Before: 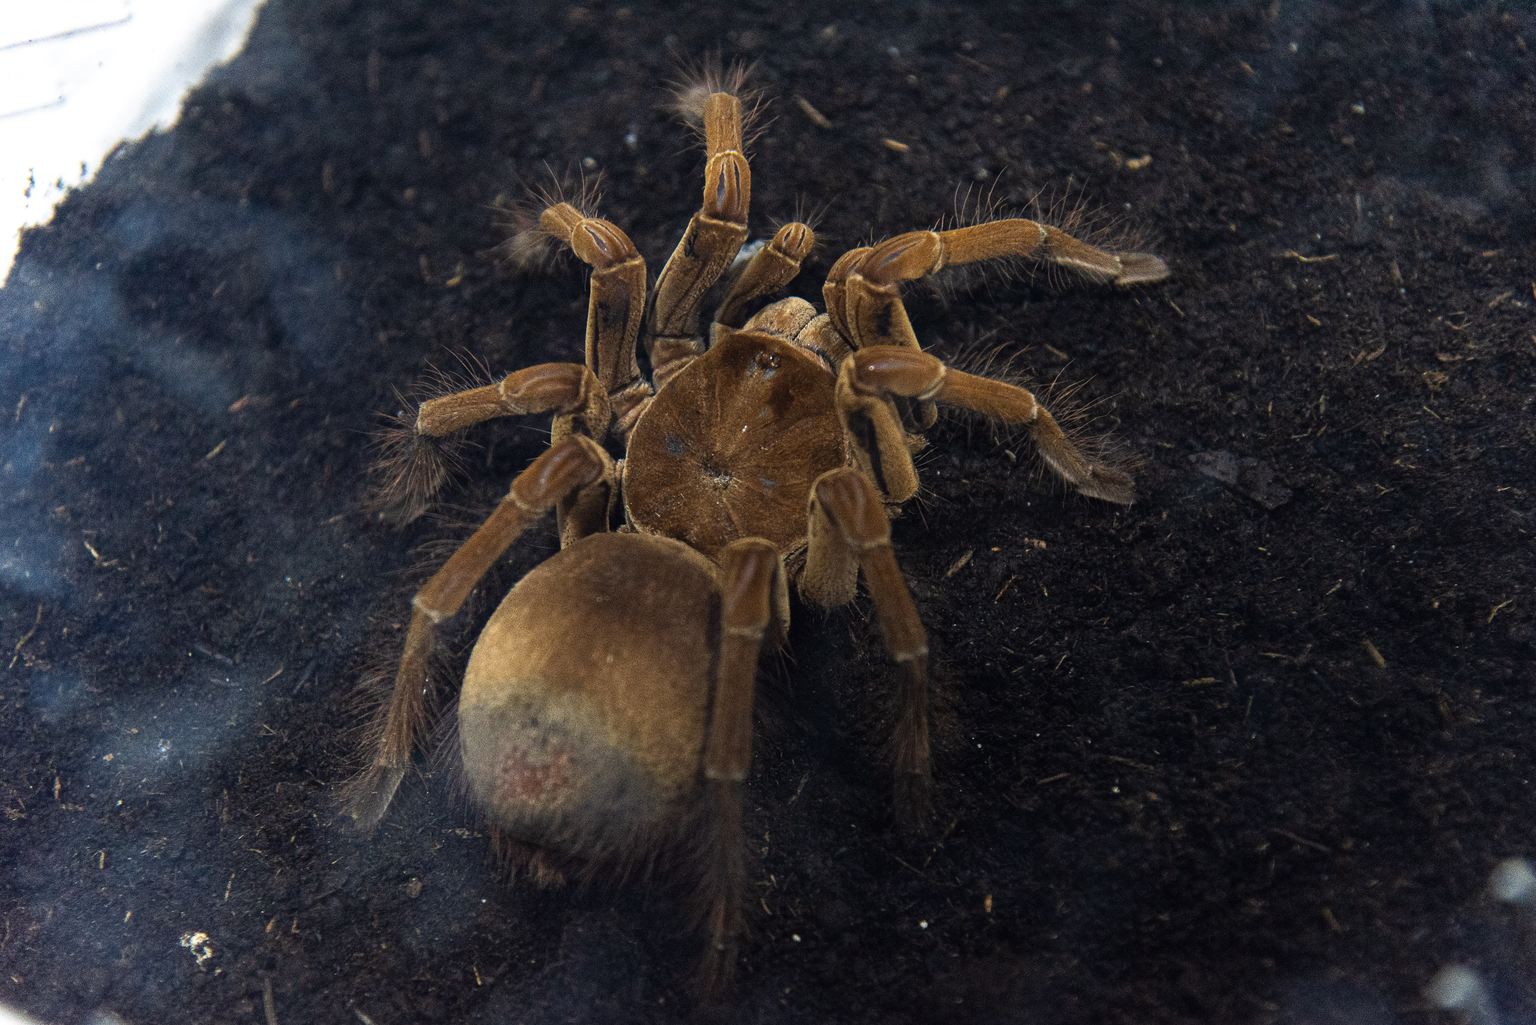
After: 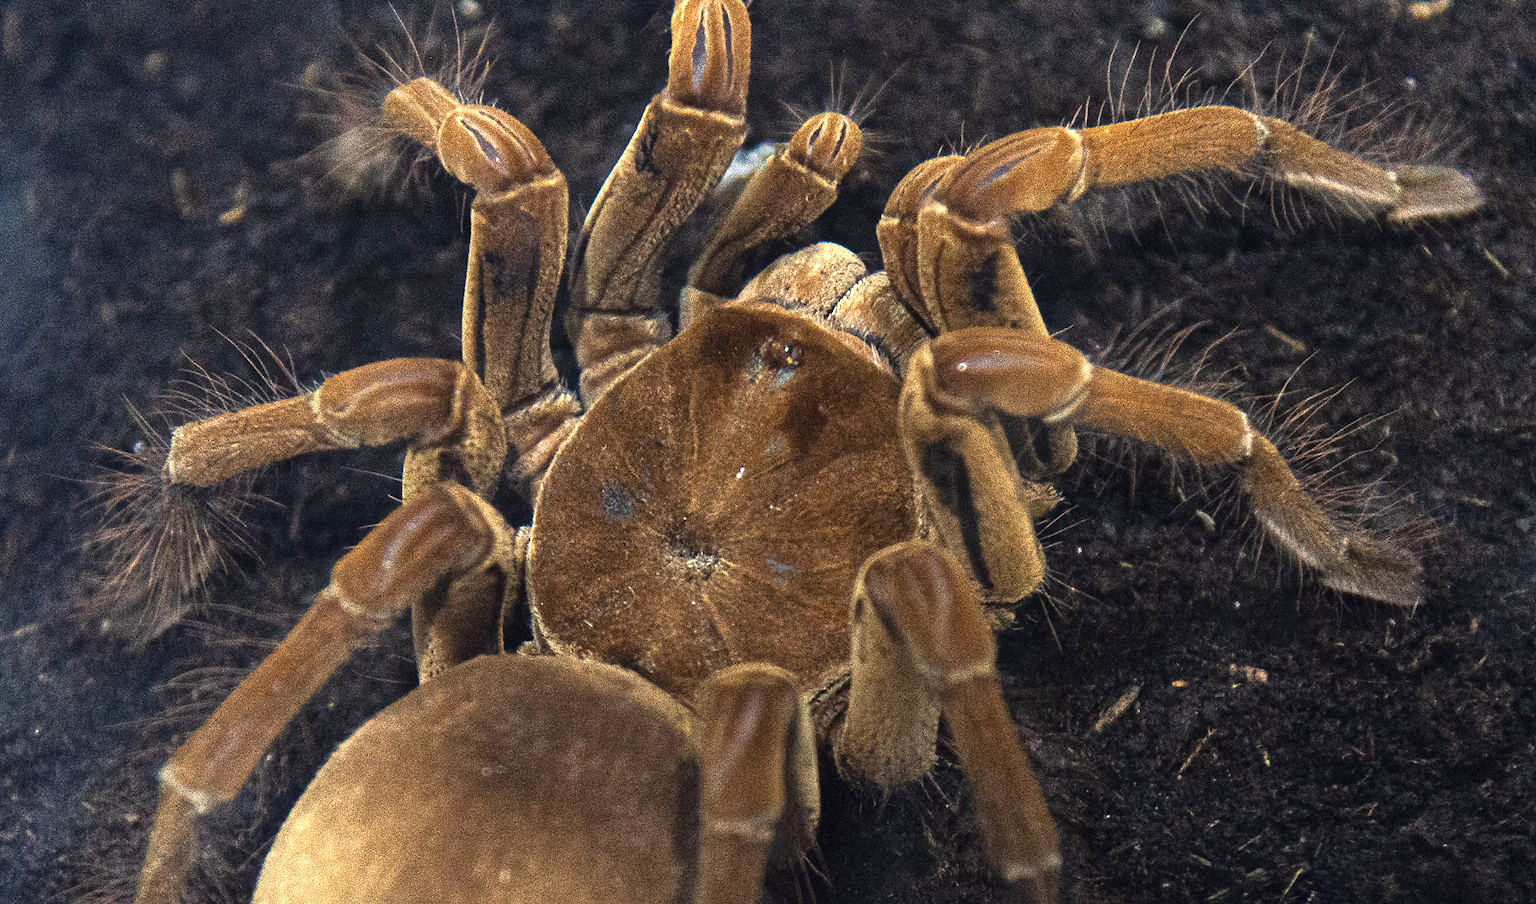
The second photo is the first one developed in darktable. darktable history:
crop: left 20.932%, top 15.471%, right 21.848%, bottom 34.081%
exposure: exposure 0.935 EV, compensate highlight preservation false
